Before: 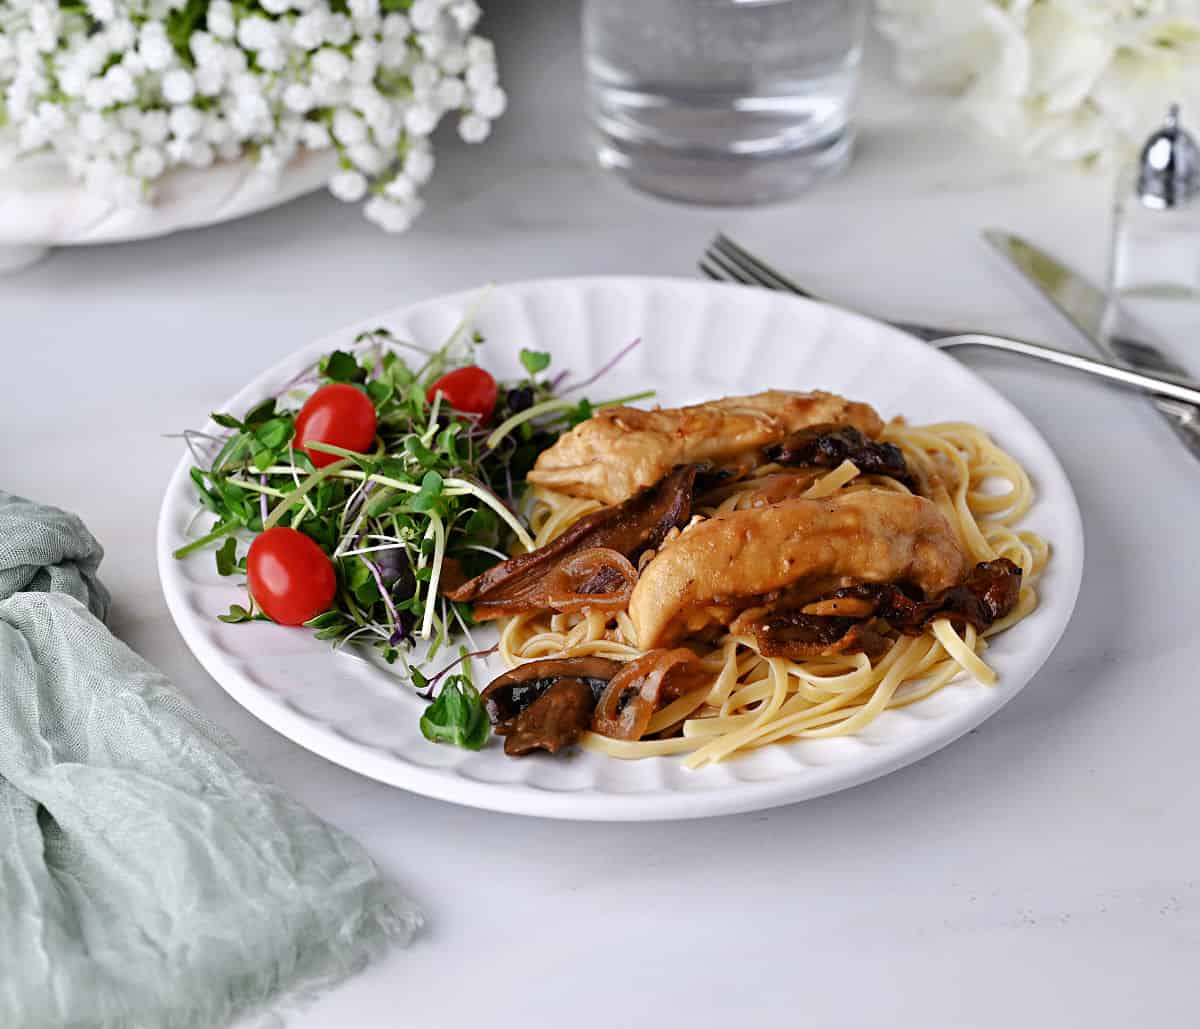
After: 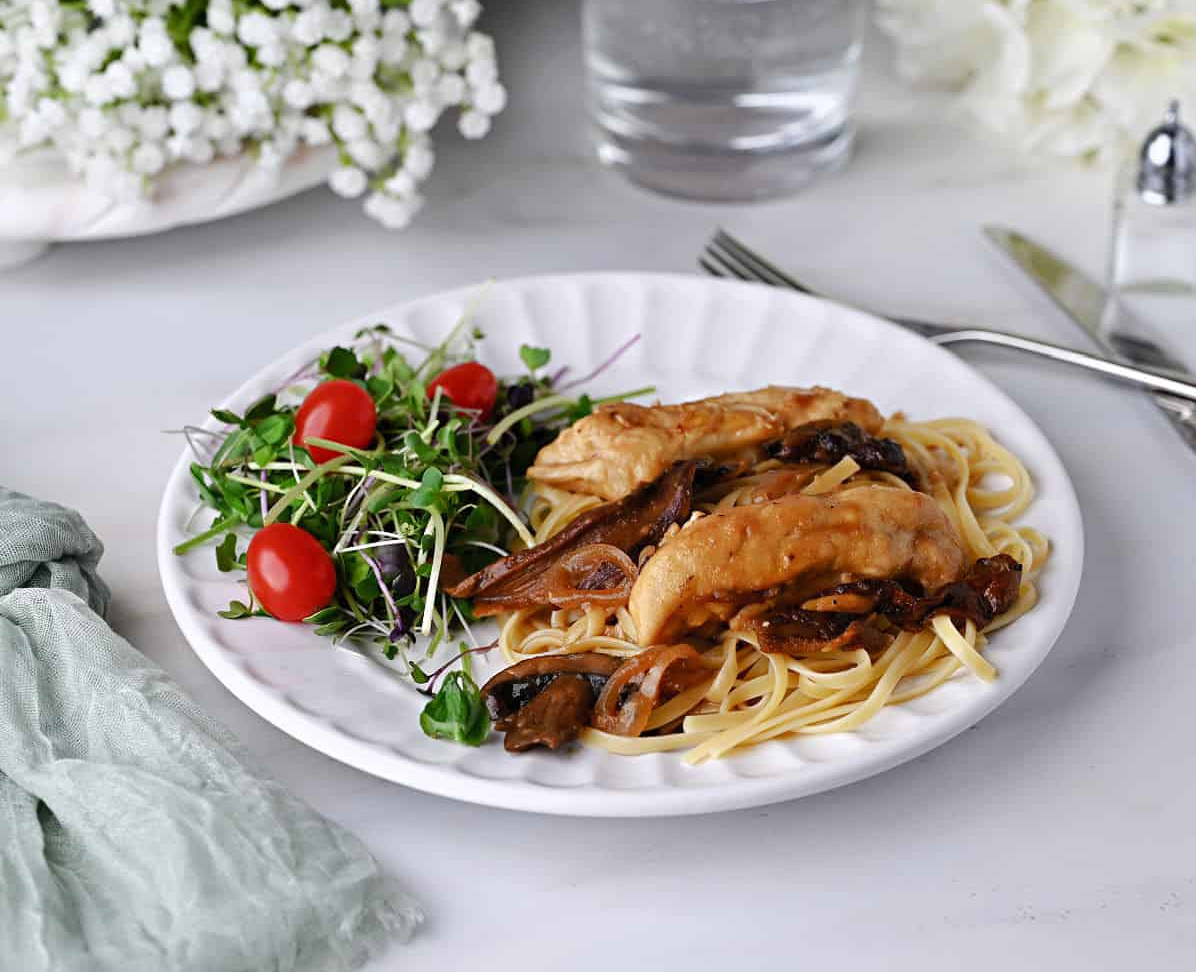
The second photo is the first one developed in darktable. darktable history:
fill light: on, module defaults
crop: top 0.448%, right 0.264%, bottom 5.045%
